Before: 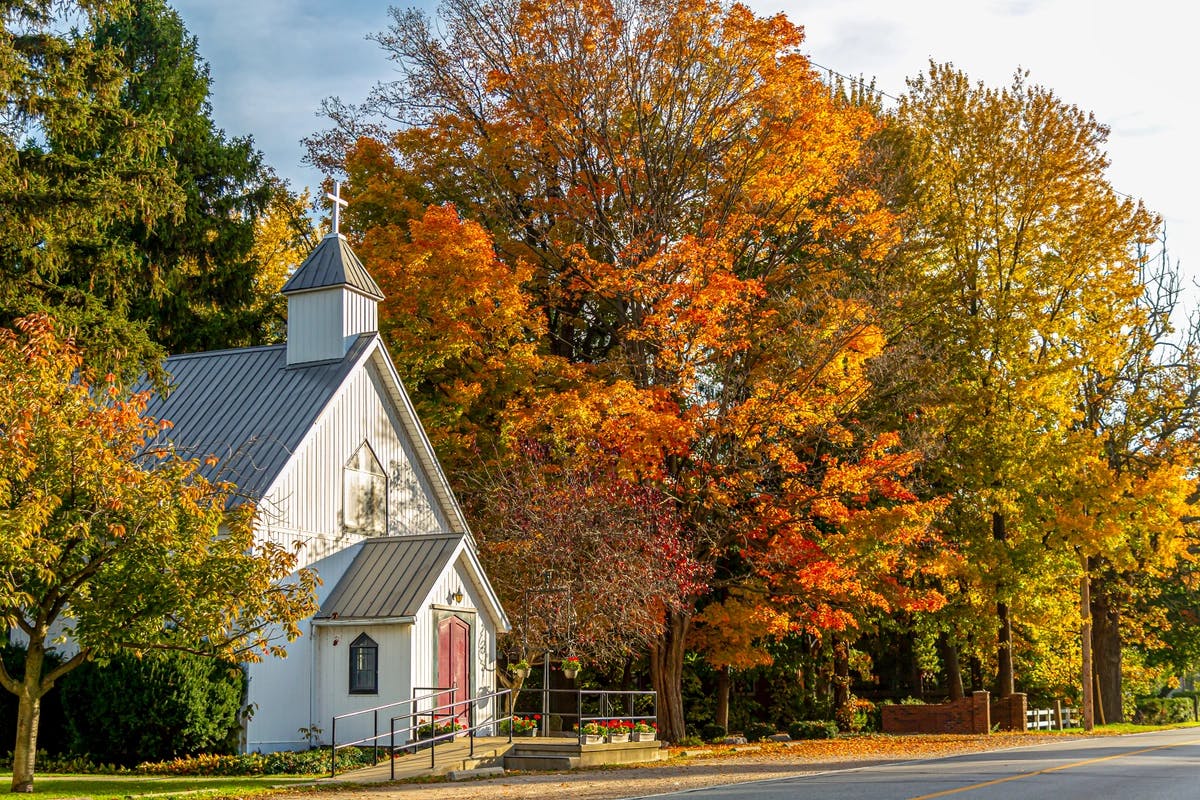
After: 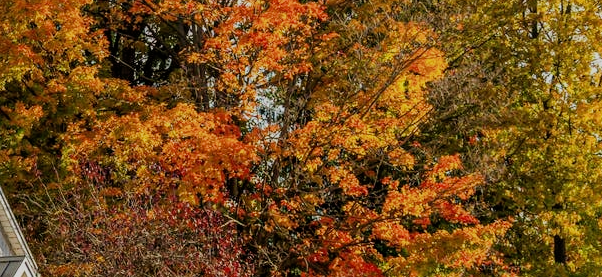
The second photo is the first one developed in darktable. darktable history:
crop: left 36.607%, top 34.735%, right 13.146%, bottom 30.611%
filmic rgb: black relative exposure -7.65 EV, white relative exposure 4.56 EV, hardness 3.61
